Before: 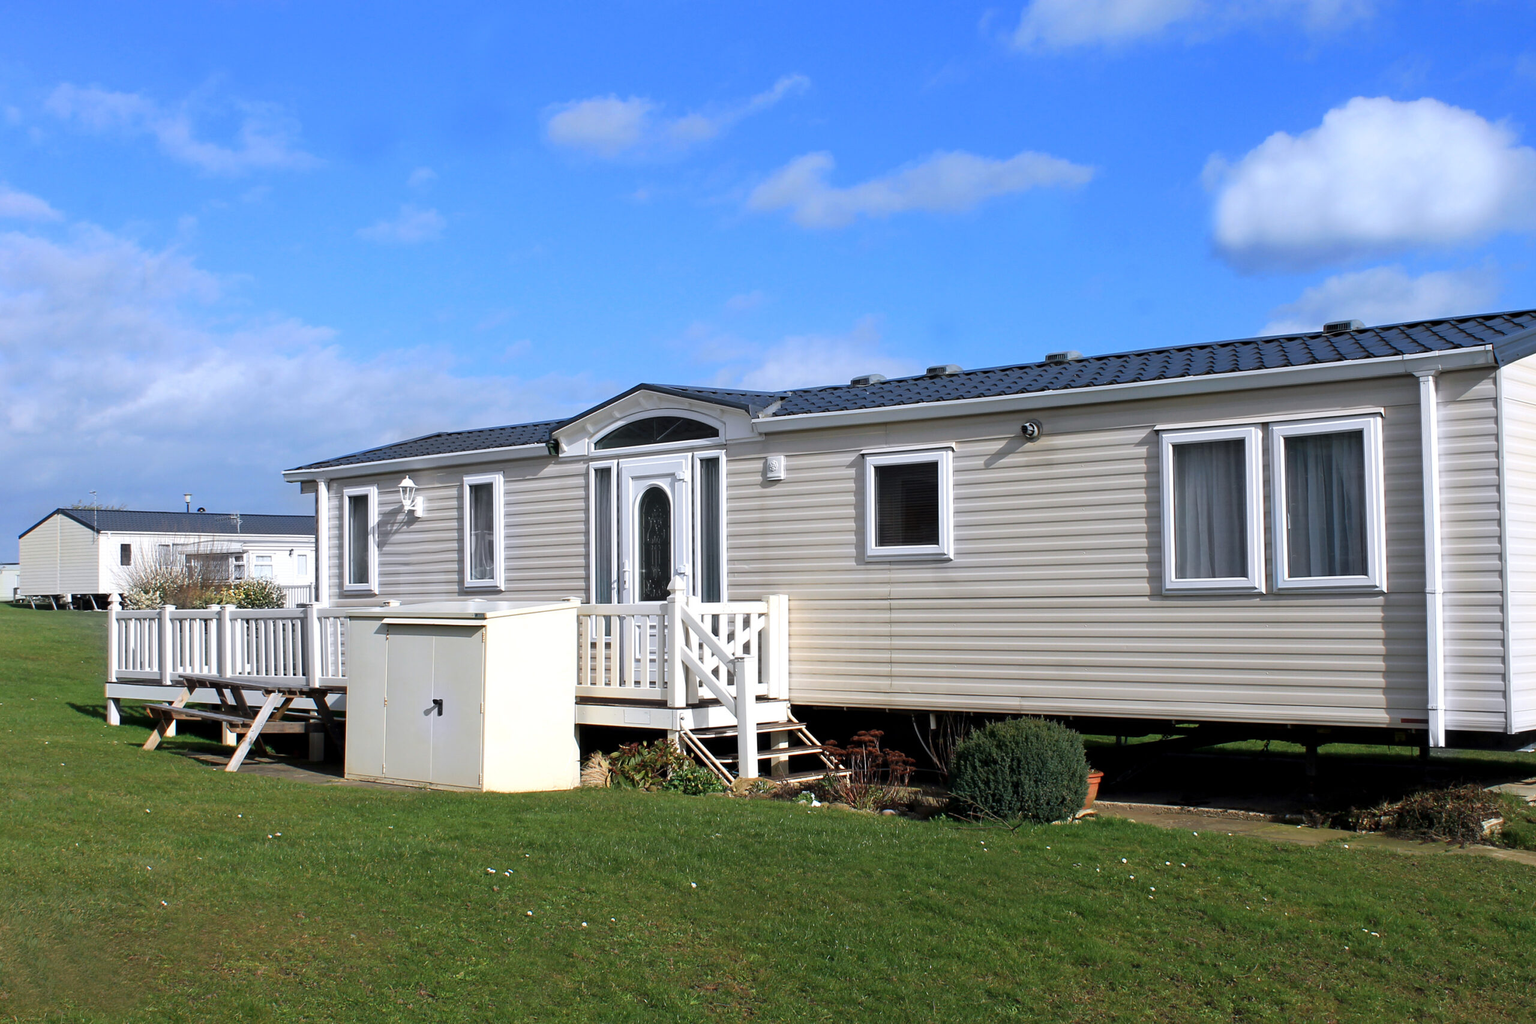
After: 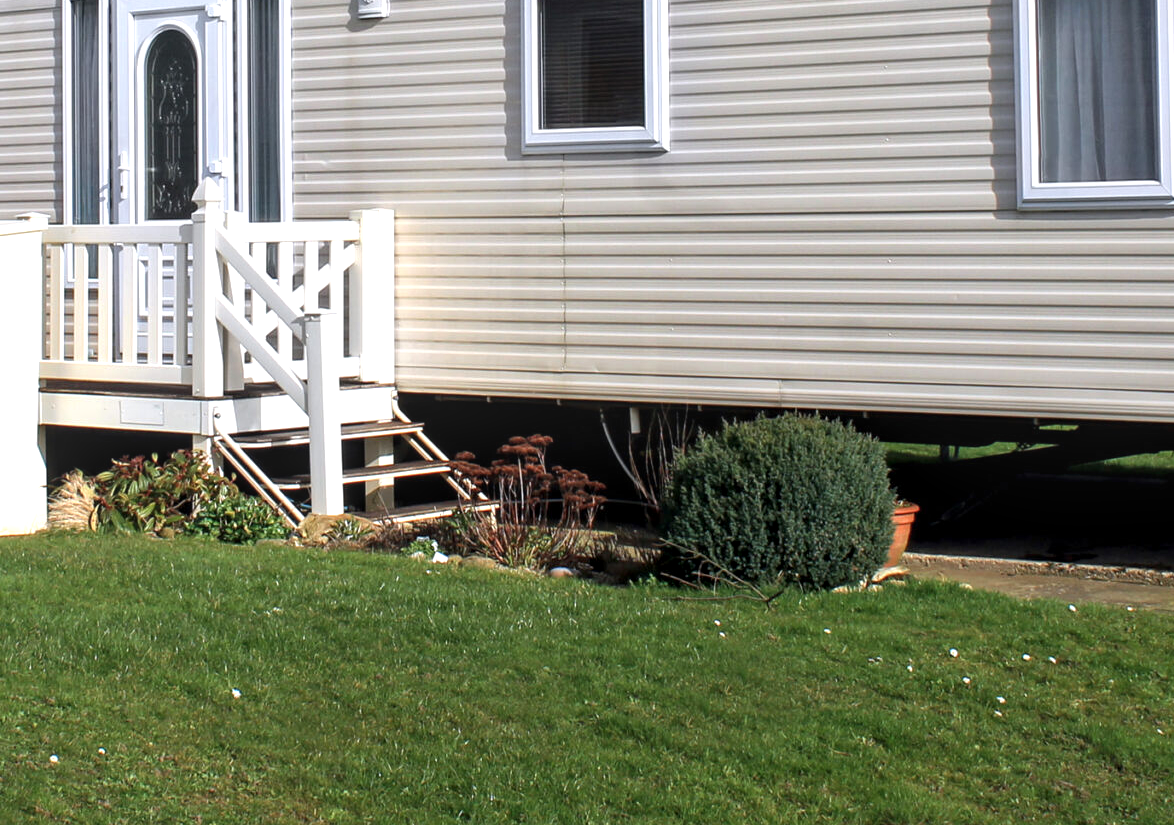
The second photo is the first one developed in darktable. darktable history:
crop: left 35.976%, top 45.819%, right 18.162%, bottom 5.807%
local contrast: on, module defaults
exposure: black level correction 0, exposure 0.4 EV, compensate exposure bias true, compensate highlight preservation false
